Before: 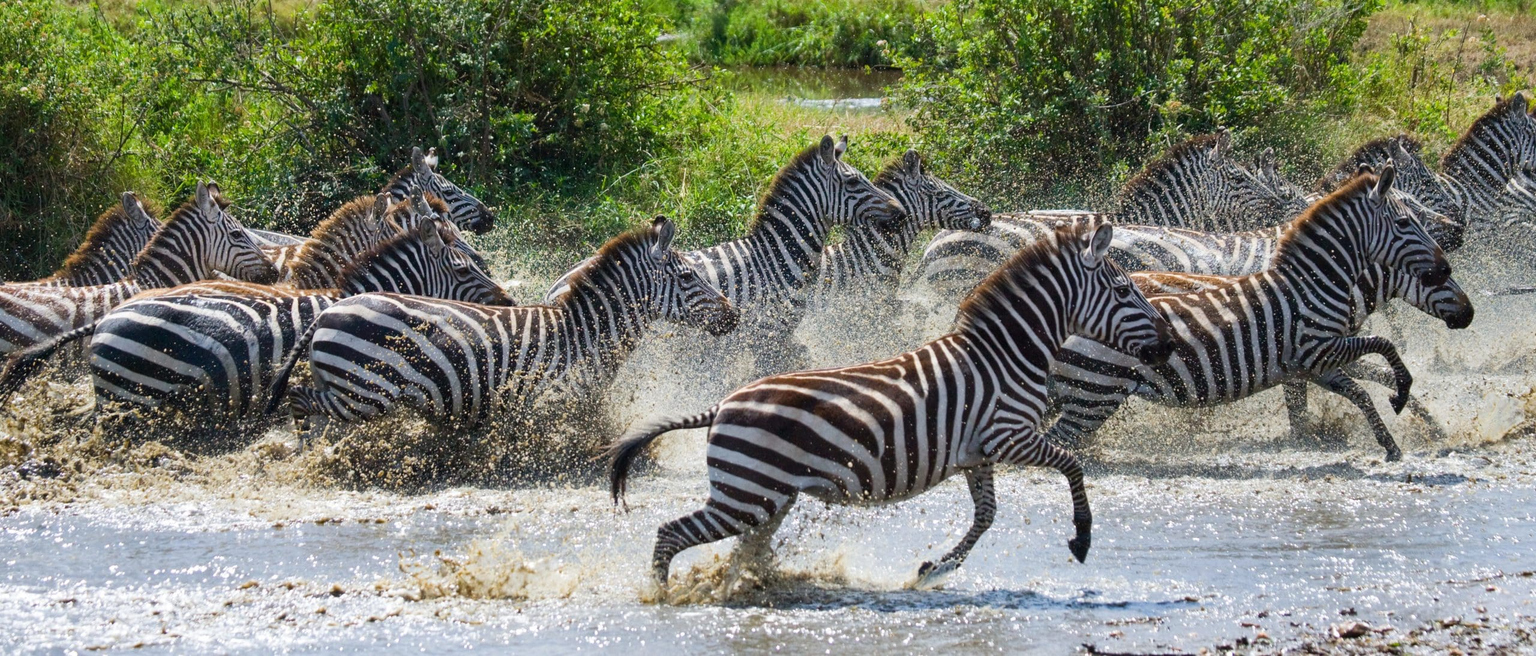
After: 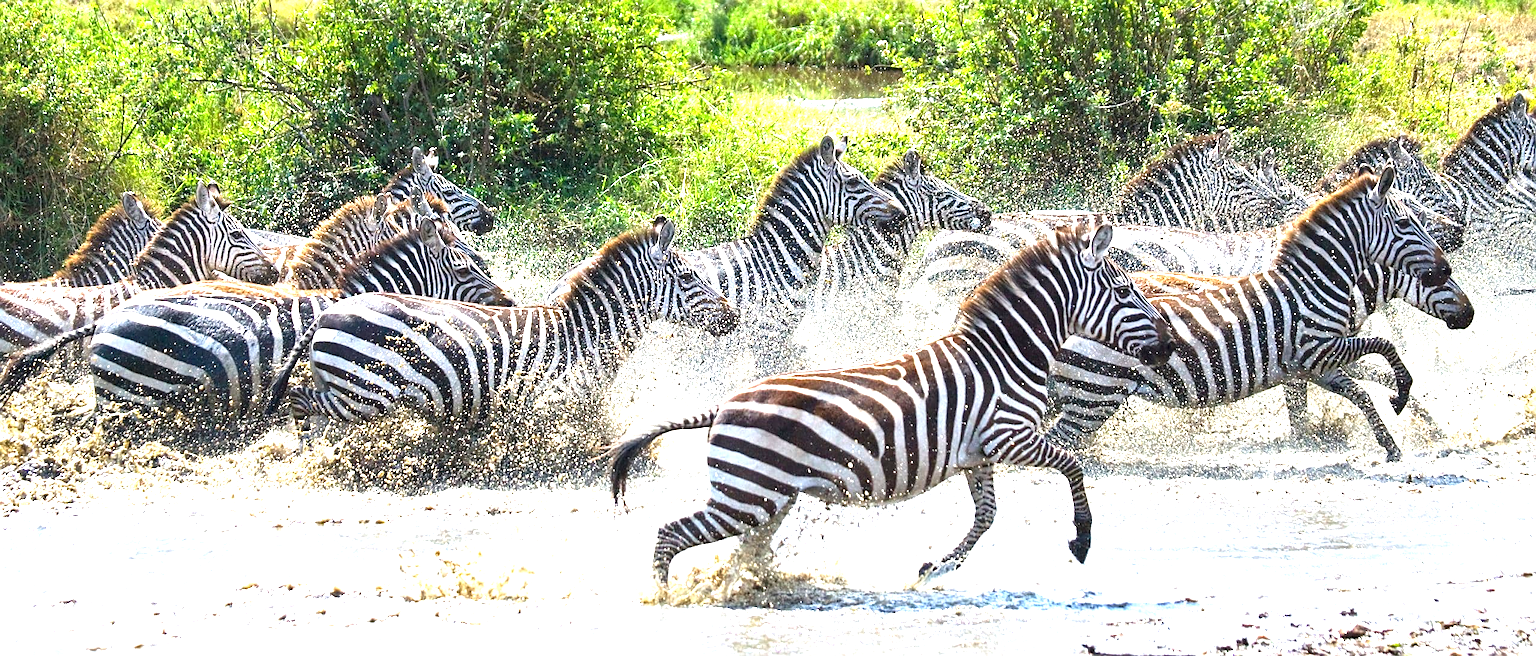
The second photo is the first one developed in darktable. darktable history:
exposure: black level correction 0, exposure 1.675 EV, compensate exposure bias true, compensate highlight preservation false
sharpen: on, module defaults
